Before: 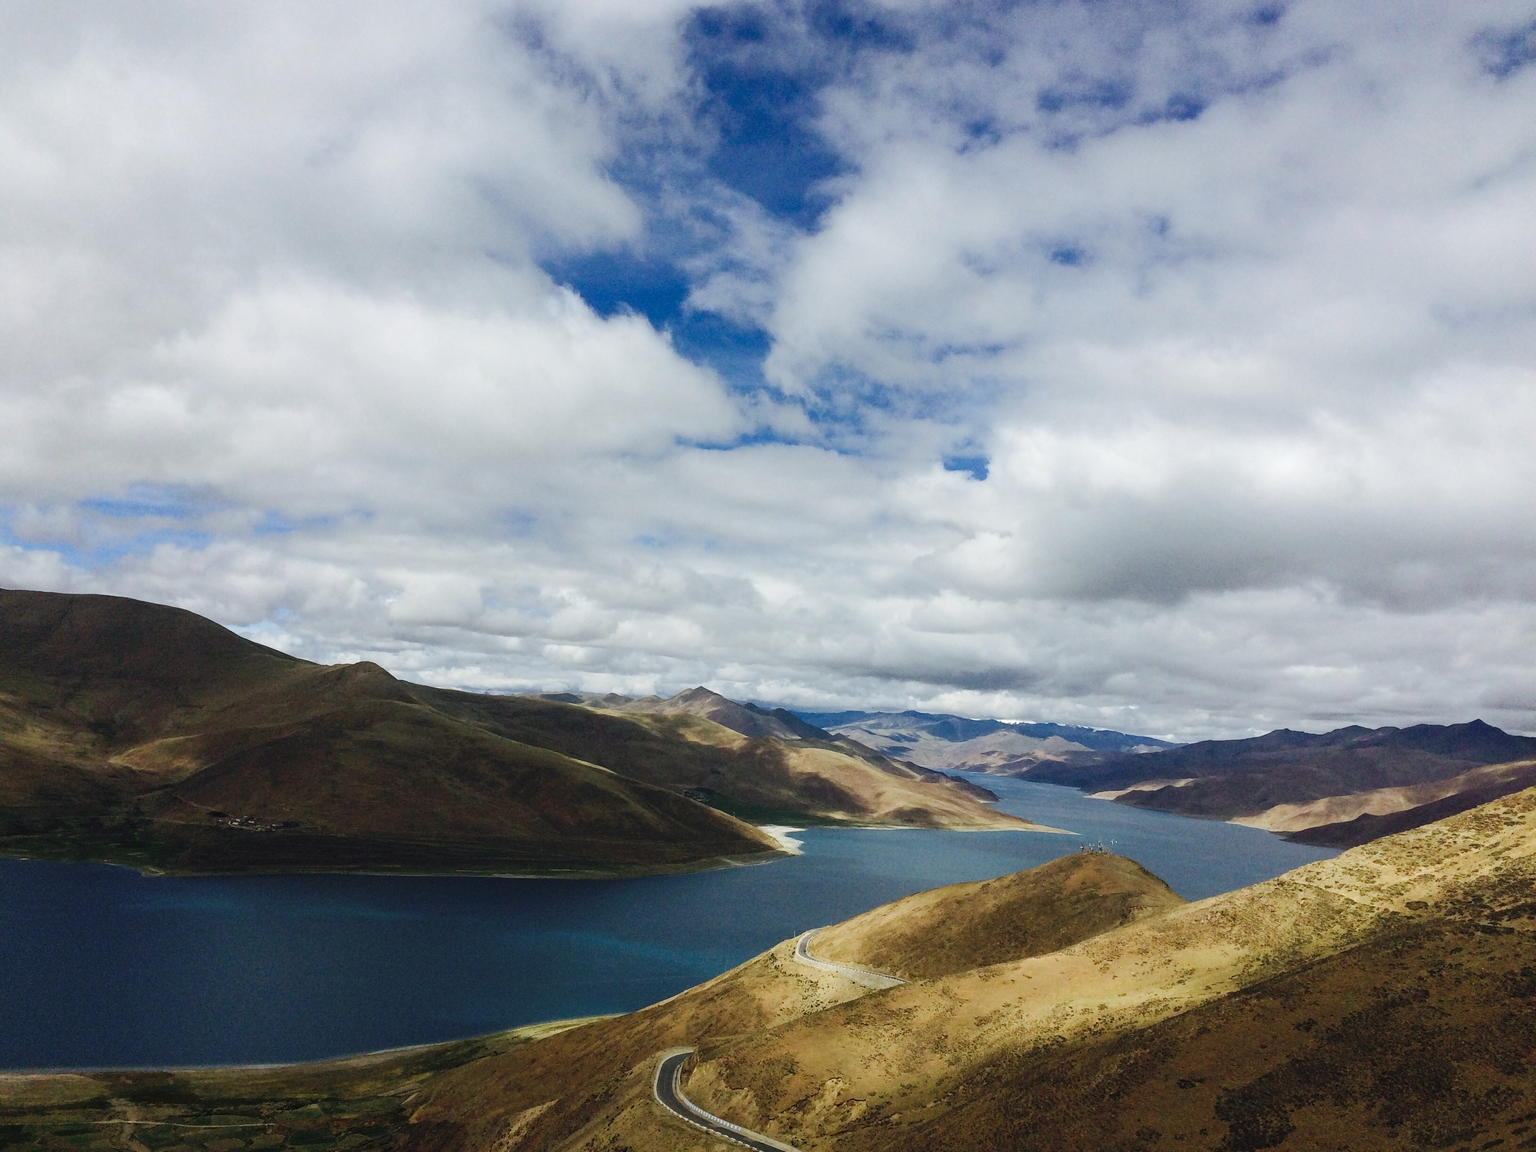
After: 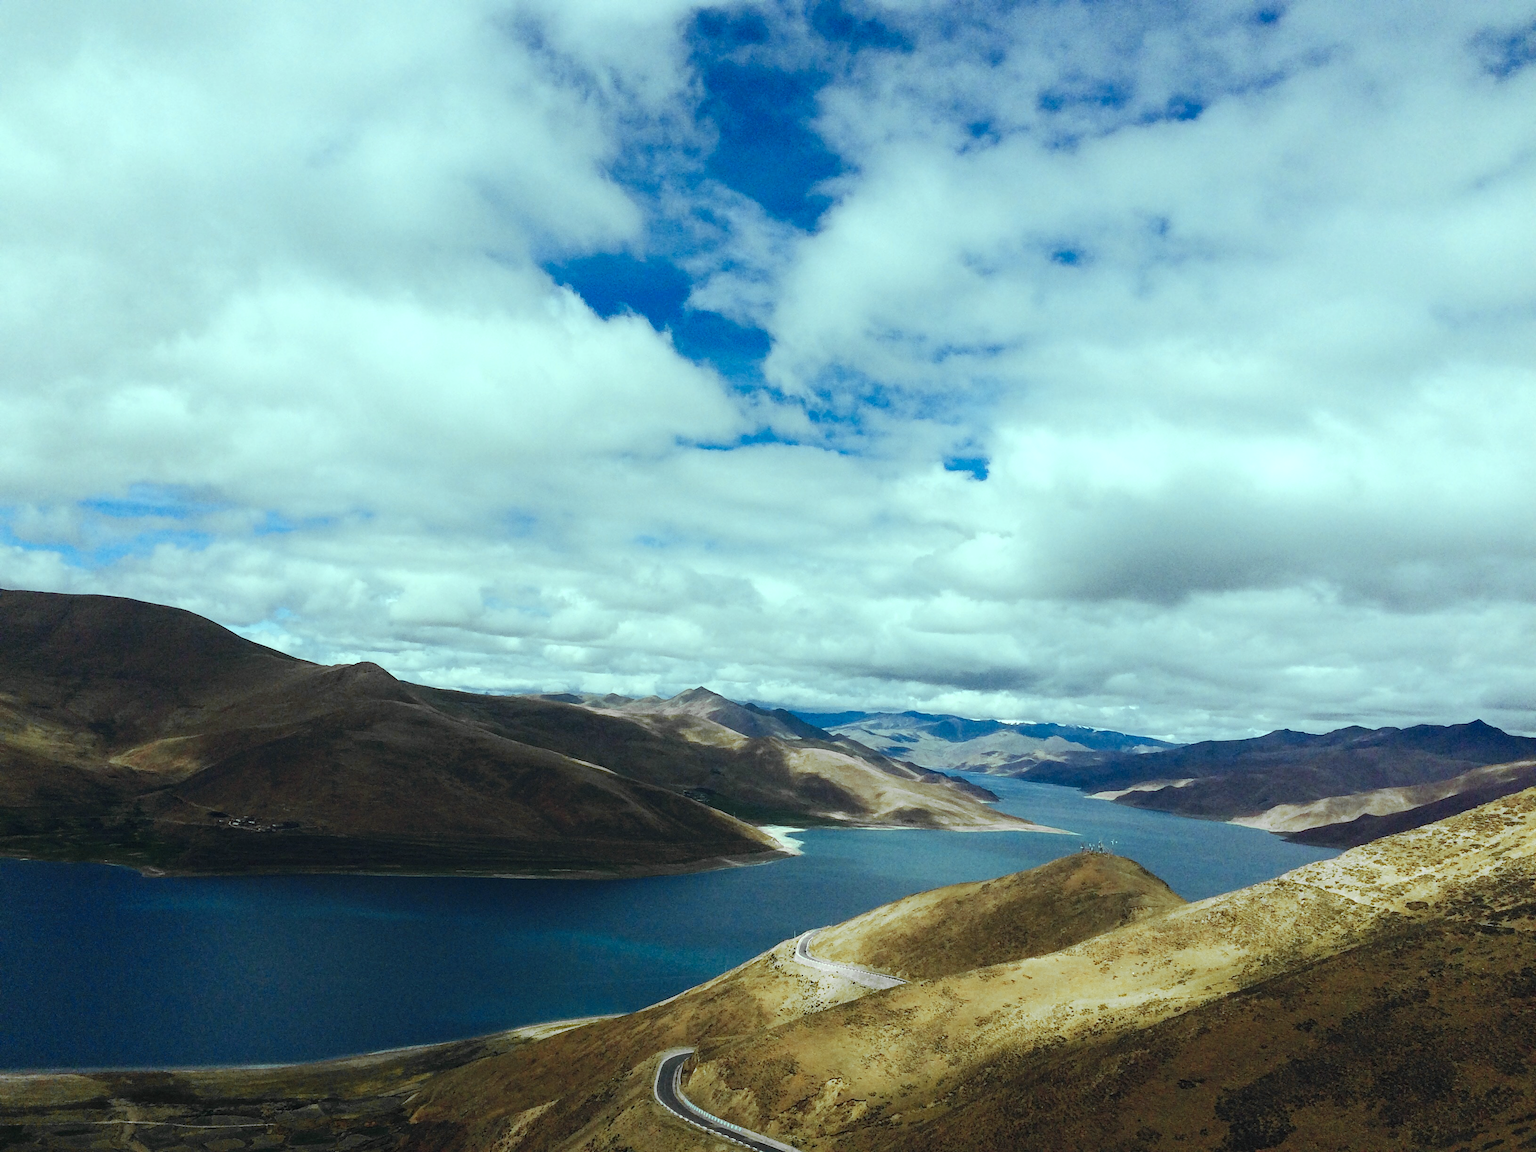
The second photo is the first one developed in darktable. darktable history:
color zones: curves: ch1 [(0.29, 0.492) (0.373, 0.185) (0.509, 0.481)]; ch2 [(0.25, 0.462) (0.749, 0.457)], mix 40.67%
color balance: mode lift, gamma, gain (sRGB), lift [0.997, 0.979, 1.021, 1.011], gamma [1, 1.084, 0.916, 0.998], gain [1, 0.87, 1.13, 1.101], contrast 4.55%, contrast fulcrum 38.24%, output saturation 104.09%
